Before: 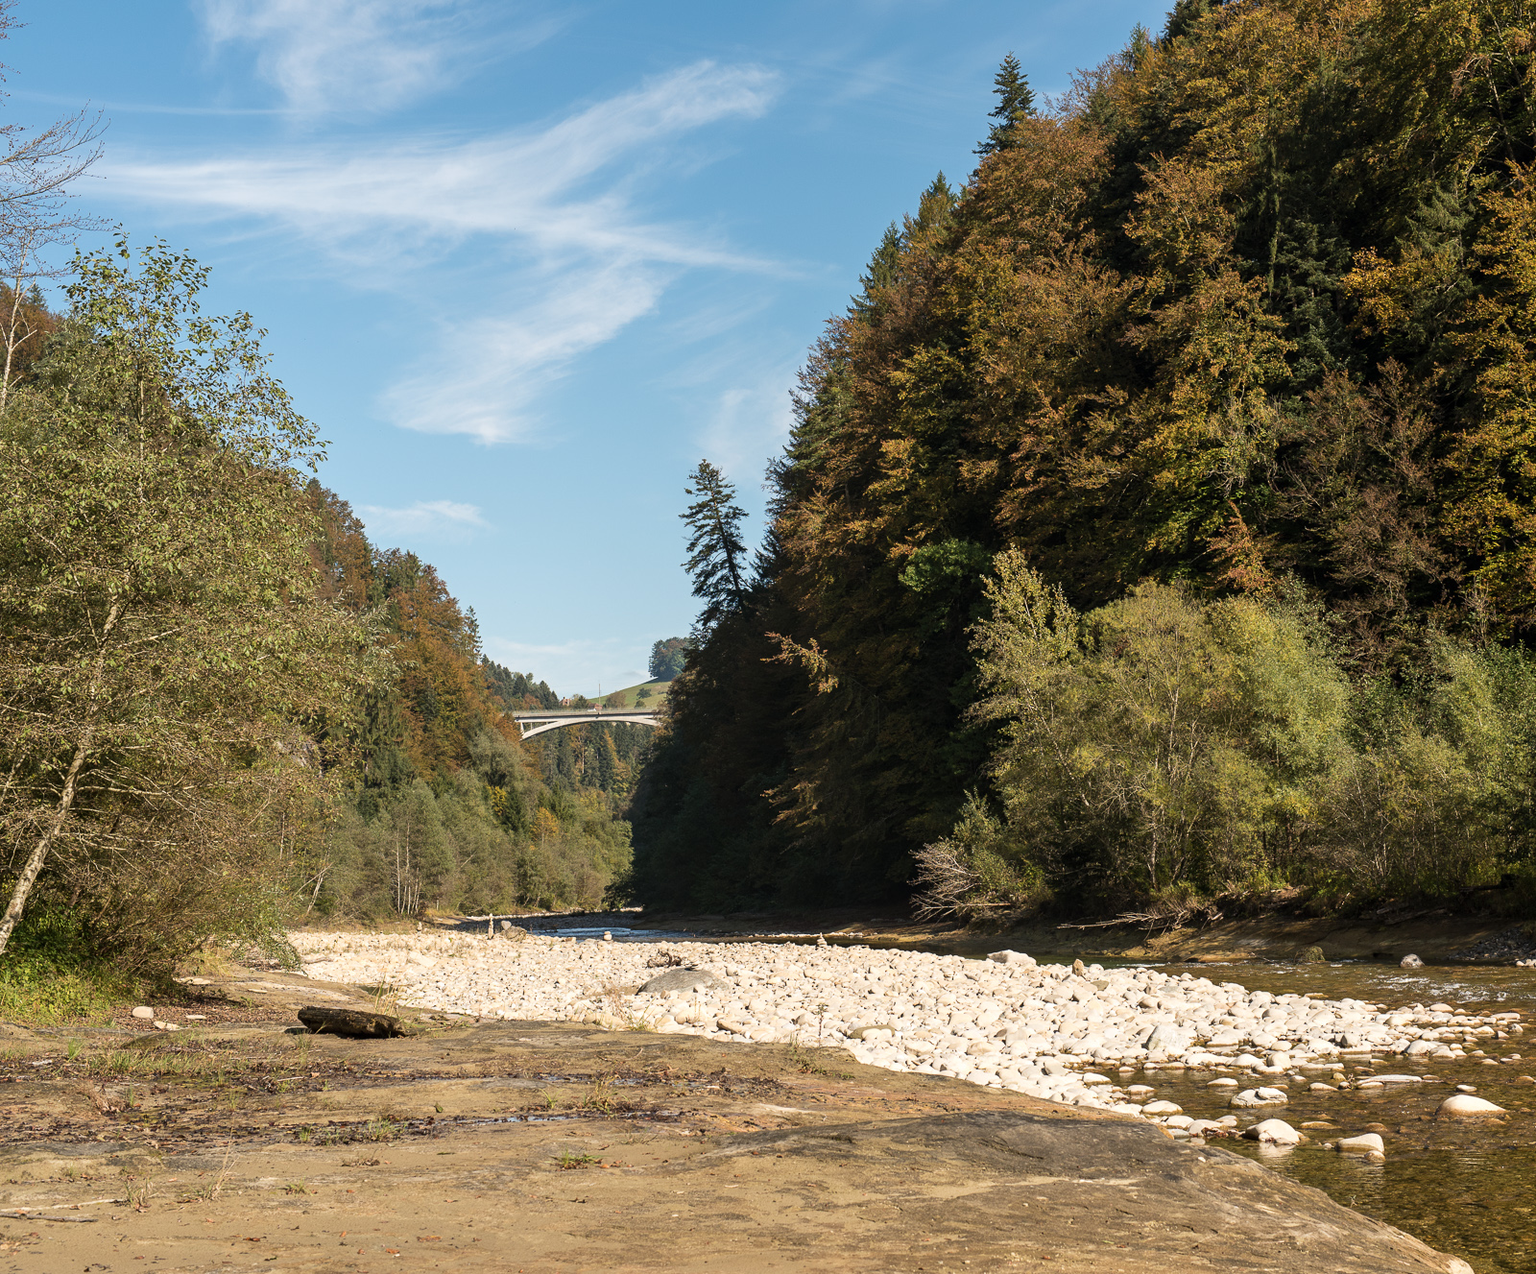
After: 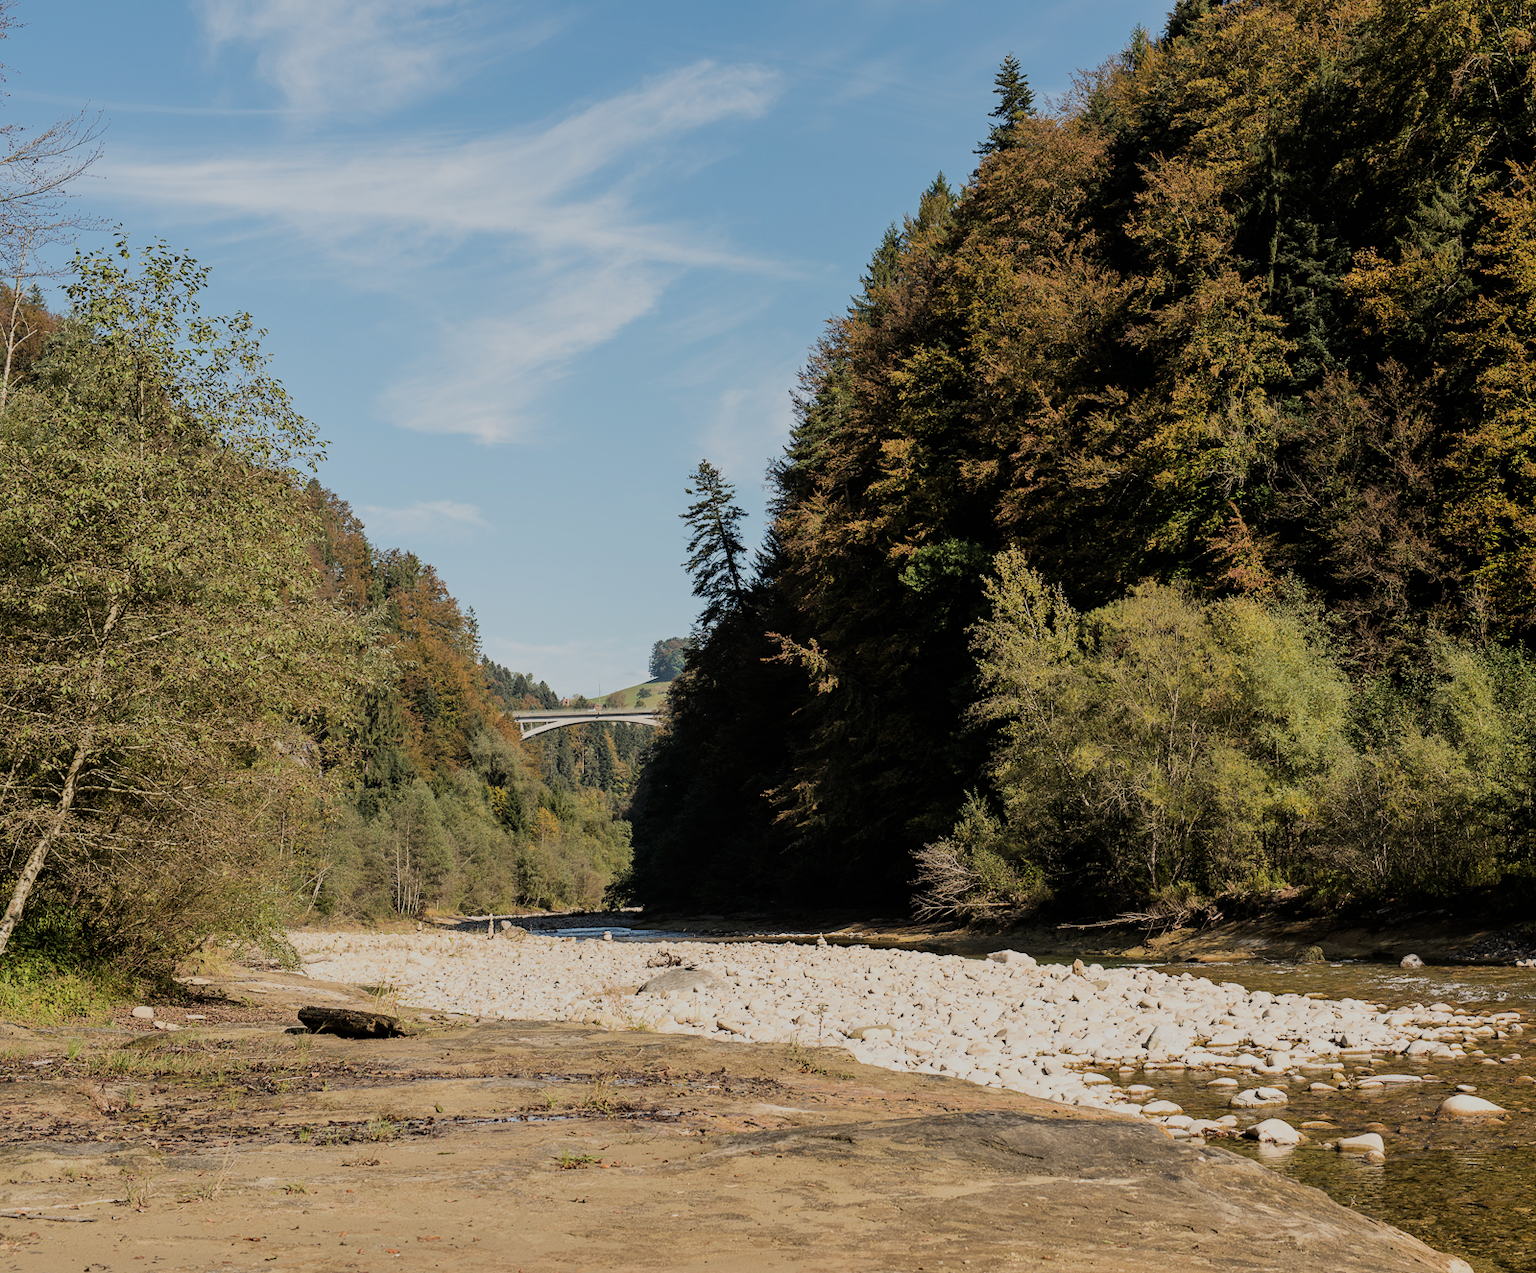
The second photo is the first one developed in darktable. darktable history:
filmic rgb: black relative exposure -6.98 EV, white relative exposure 5.61 EV, threshold 2.97 EV, hardness 2.85, enable highlight reconstruction true
